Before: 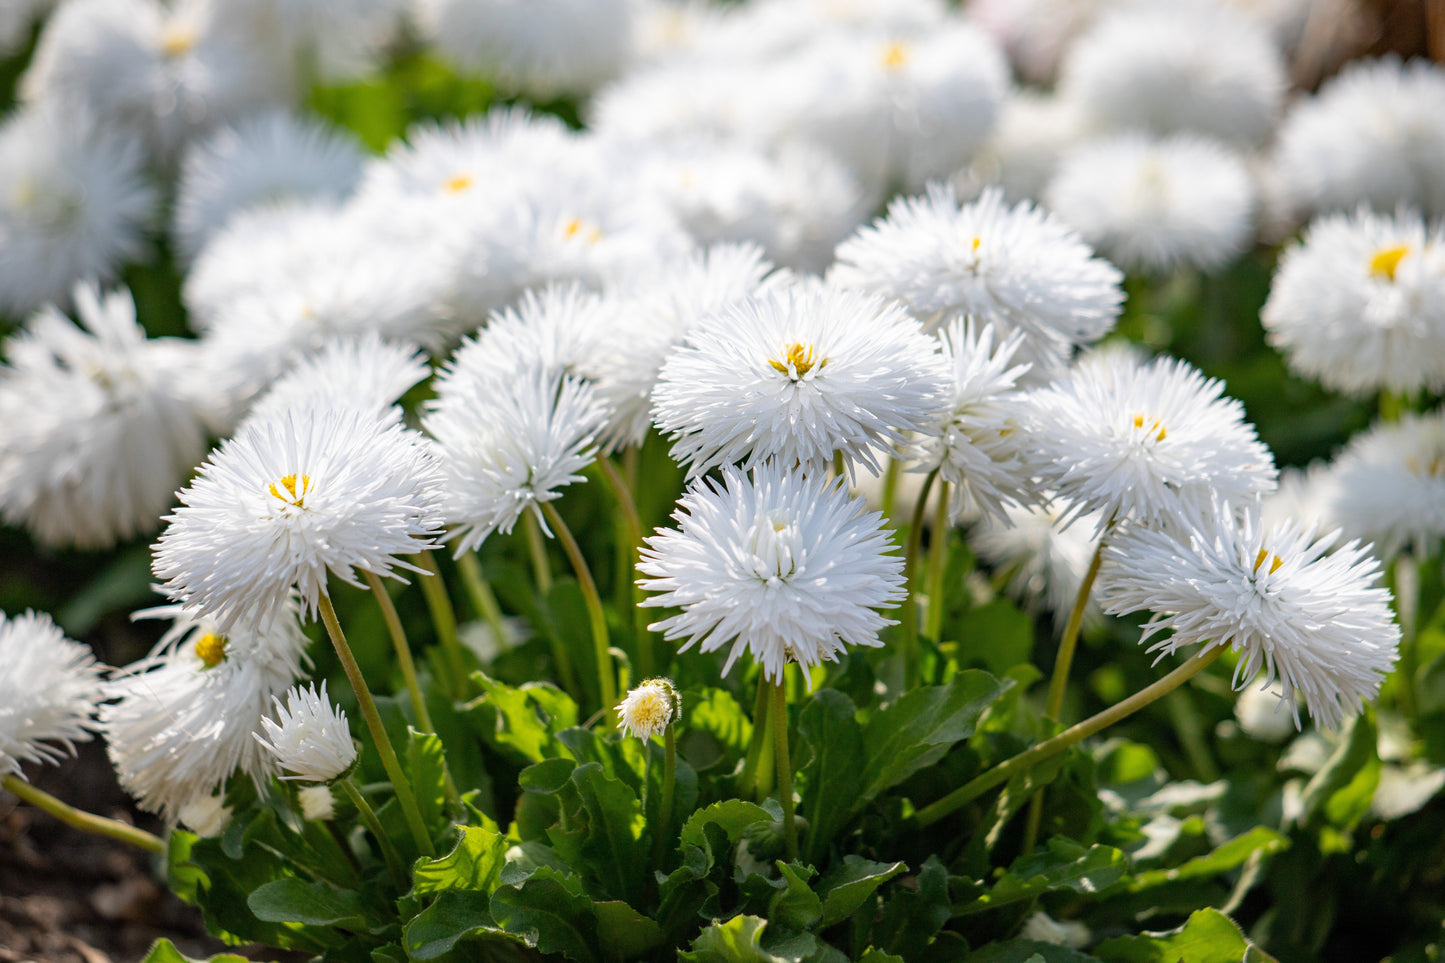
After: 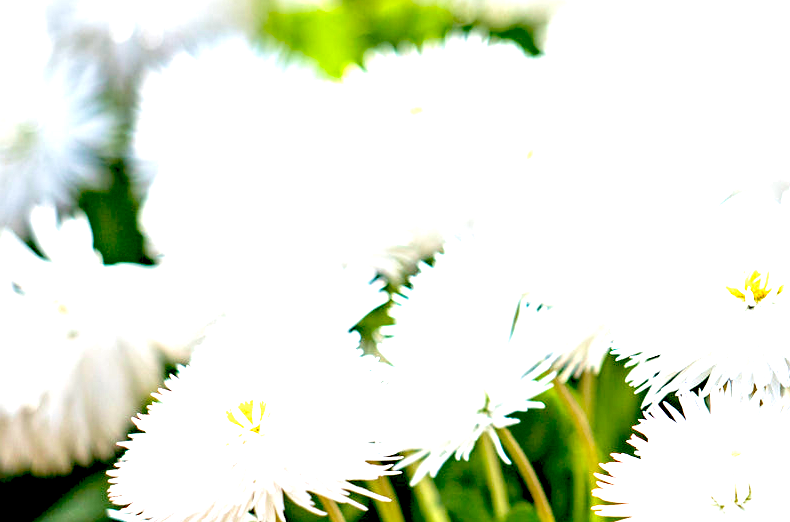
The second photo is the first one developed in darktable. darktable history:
exposure: black level correction 0.015, exposure 1.775 EV, compensate highlight preservation false
velvia: on, module defaults
crop and rotate: left 3.028%, top 7.689%, right 42.265%, bottom 38.008%
